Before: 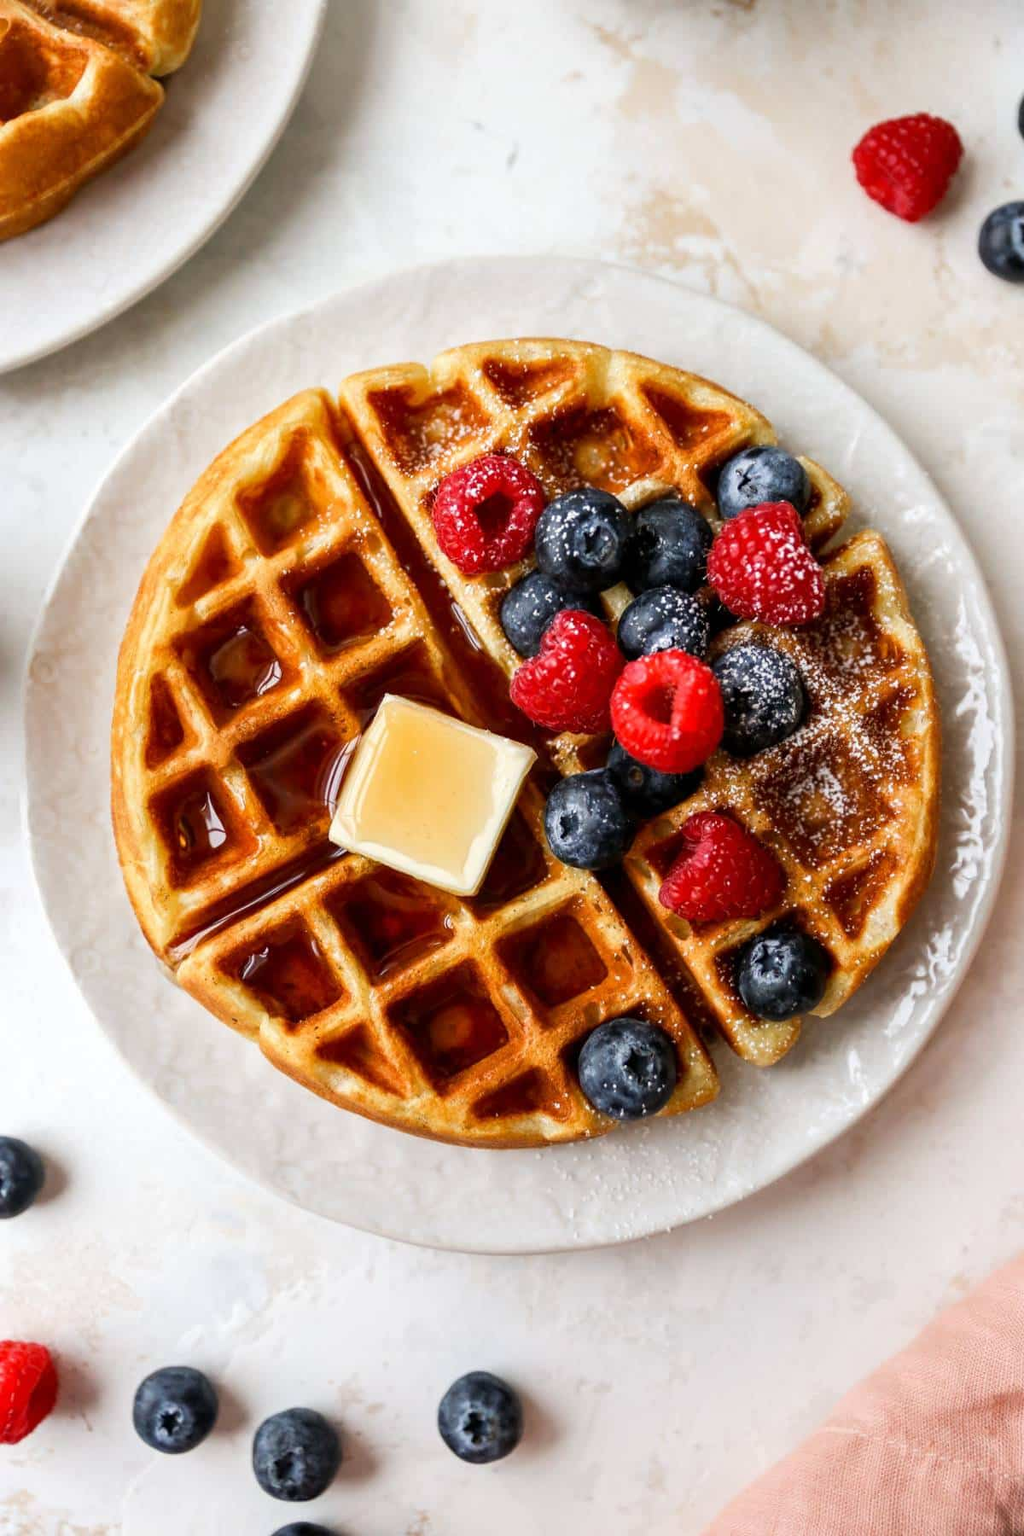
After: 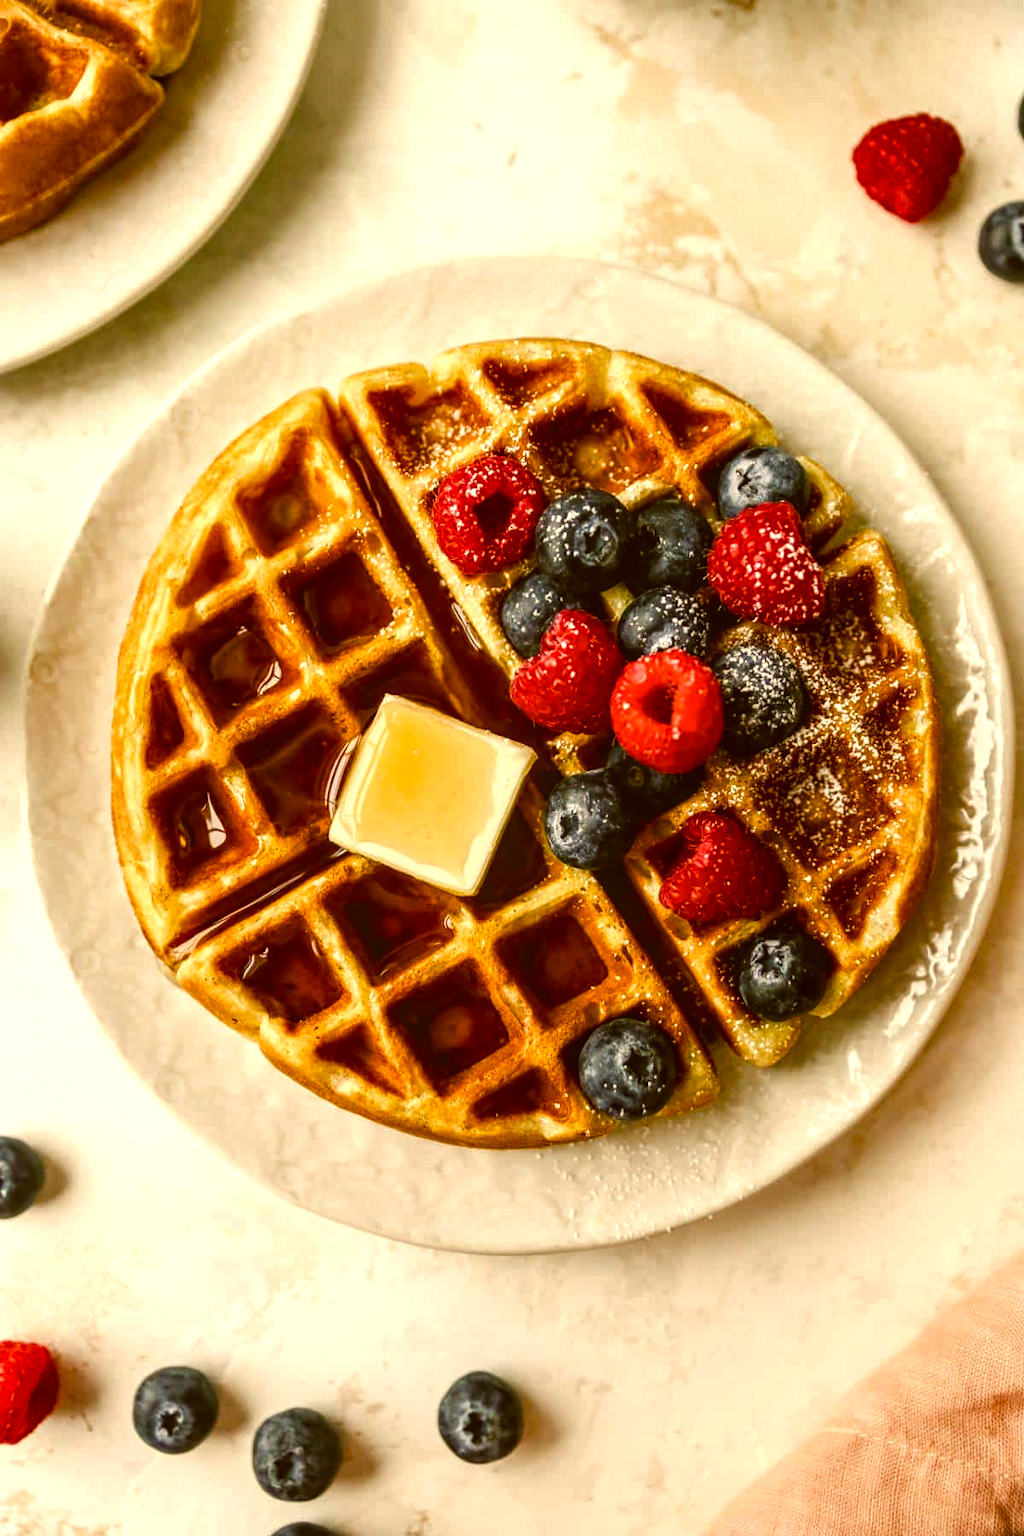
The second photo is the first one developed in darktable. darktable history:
color correction: highlights a* -1.43, highlights b* 10.12, shadows a* 0.395, shadows b* 19.35
color balance: lift [1.005, 1.002, 0.998, 0.998], gamma [1, 1.021, 1.02, 0.979], gain [0.923, 1.066, 1.056, 0.934]
local contrast: on, module defaults
color balance rgb: shadows lift › chroma 1%, shadows lift › hue 217.2°, power › hue 310.8°, highlights gain › chroma 2%, highlights gain › hue 44.4°, global offset › luminance 0.25%, global offset › hue 171.6°, perceptual saturation grading › global saturation 14.09%, perceptual saturation grading › highlights -30%, perceptual saturation grading › shadows 50.67%, global vibrance 25%, contrast 20%
